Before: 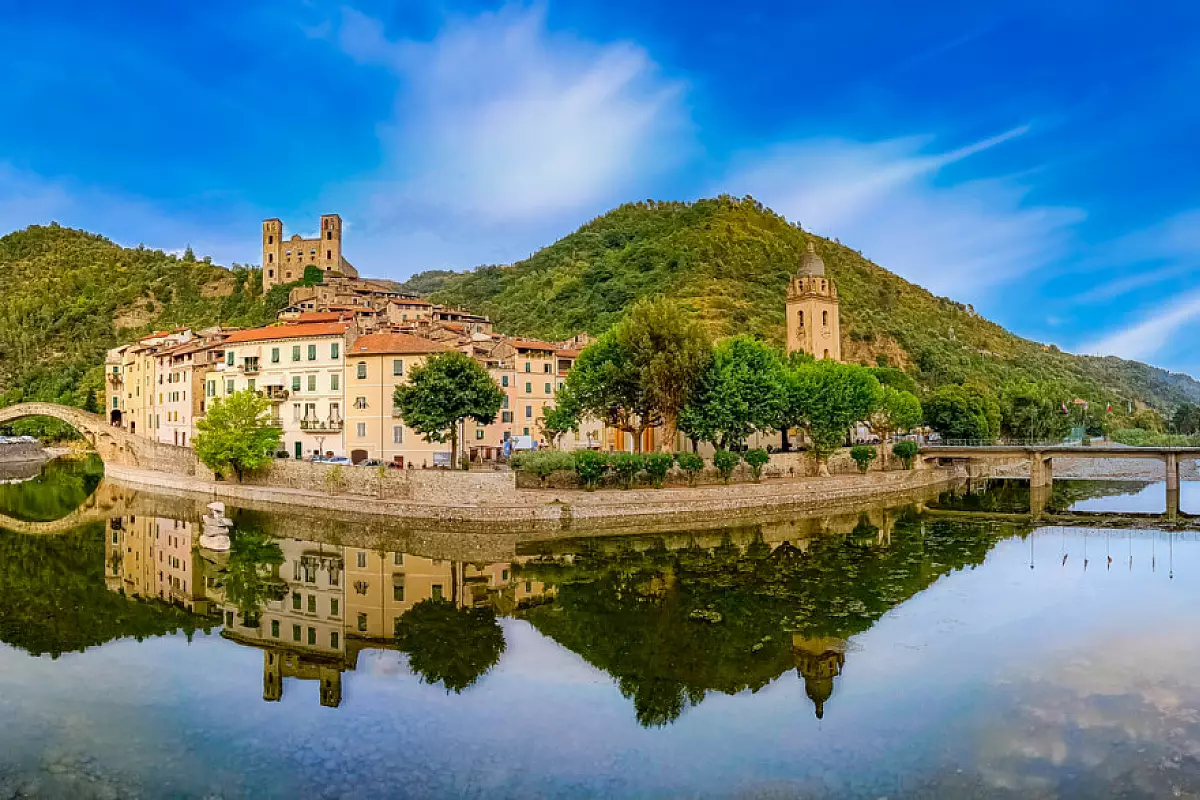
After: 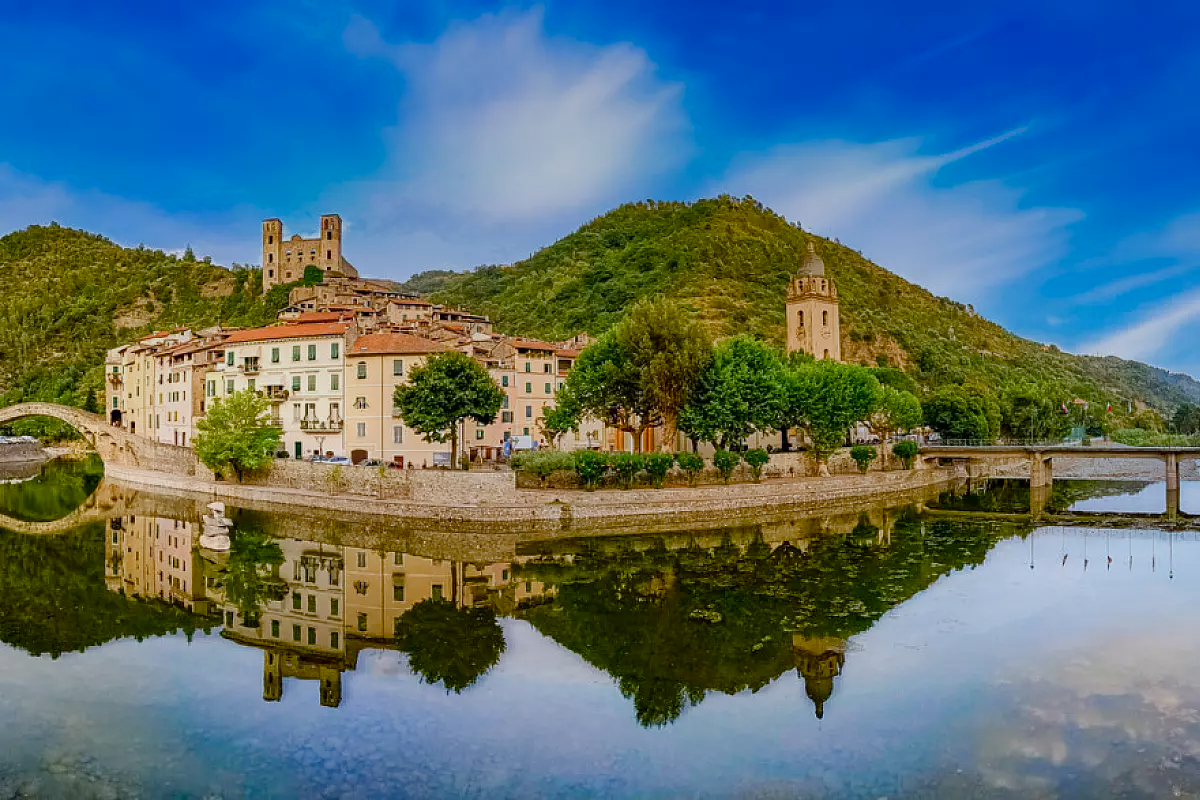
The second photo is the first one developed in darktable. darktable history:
graduated density: rotation -0.352°, offset 57.64
color balance rgb: perceptual saturation grading › global saturation 20%, perceptual saturation grading › highlights -50%, perceptual saturation grading › shadows 30%
